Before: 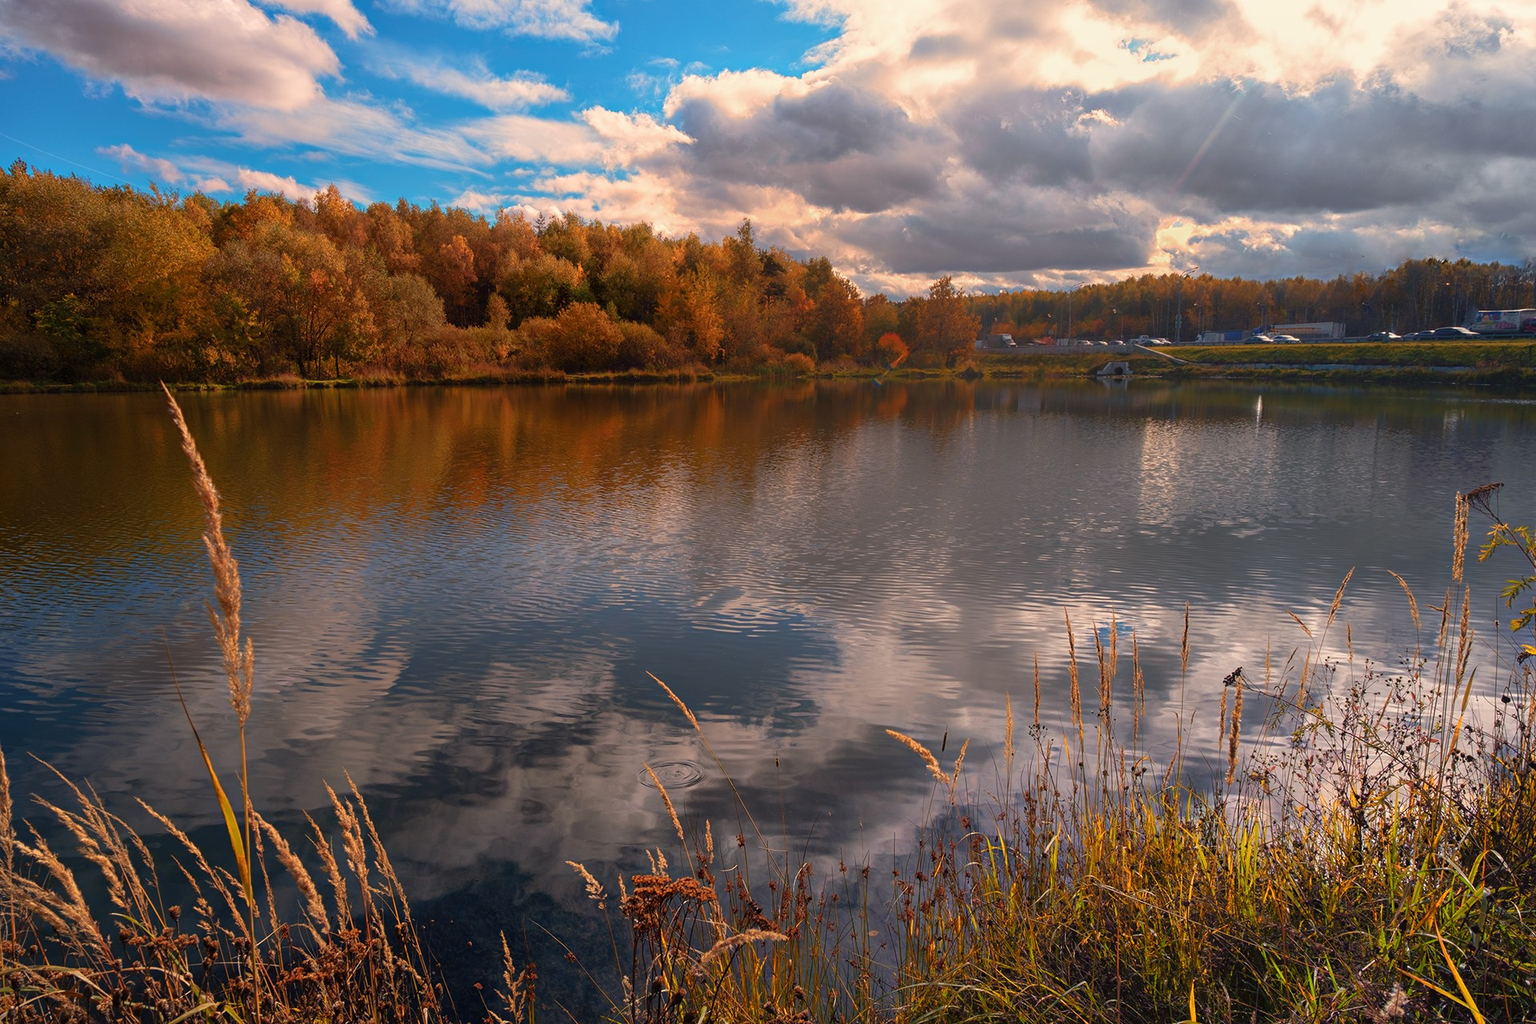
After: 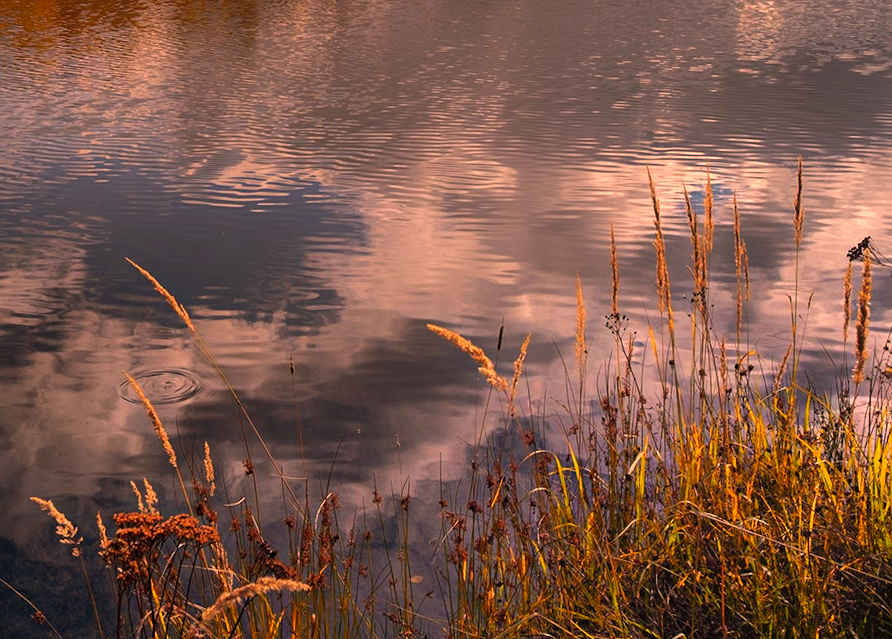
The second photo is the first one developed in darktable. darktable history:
crop: left 35.976%, top 45.819%, right 18.162%, bottom 5.807%
color correction: highlights a* 21.16, highlights b* 19.61
tone equalizer: -8 EV -0.417 EV, -7 EV -0.389 EV, -6 EV -0.333 EV, -5 EV -0.222 EV, -3 EV 0.222 EV, -2 EV 0.333 EV, -1 EV 0.389 EV, +0 EV 0.417 EV, edges refinement/feathering 500, mask exposure compensation -1.57 EV, preserve details no
rotate and perspective: rotation -1.24°, automatic cropping off
